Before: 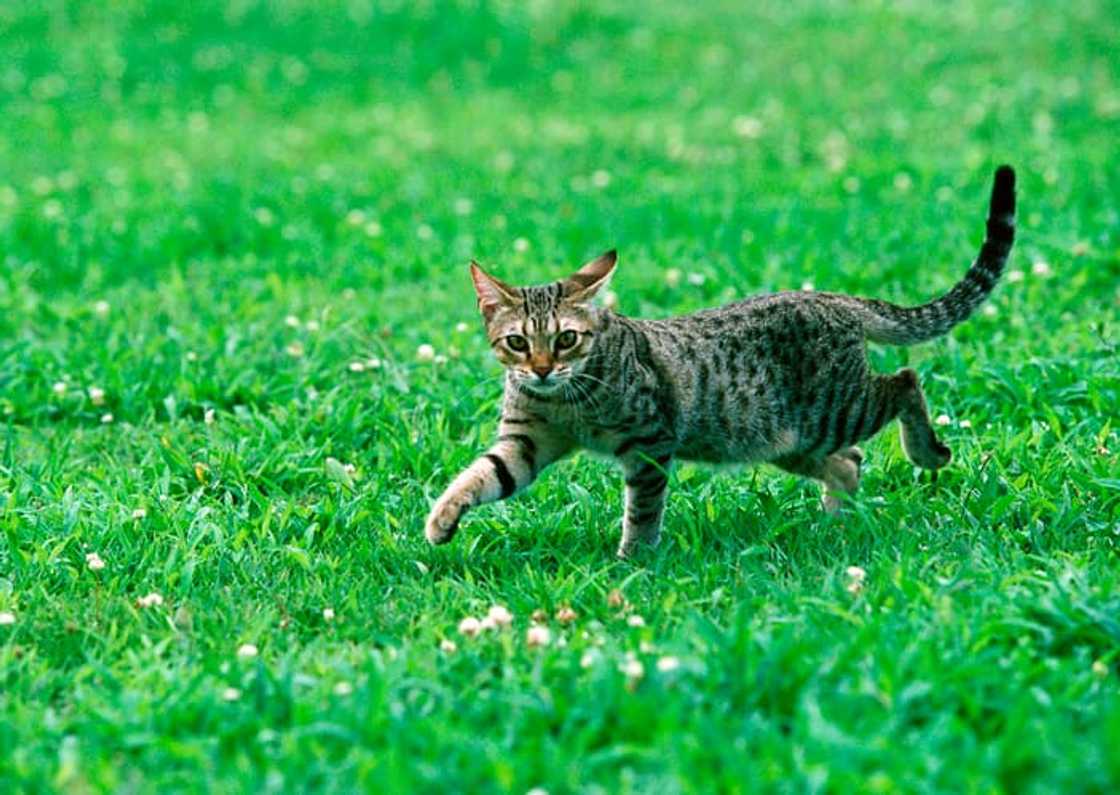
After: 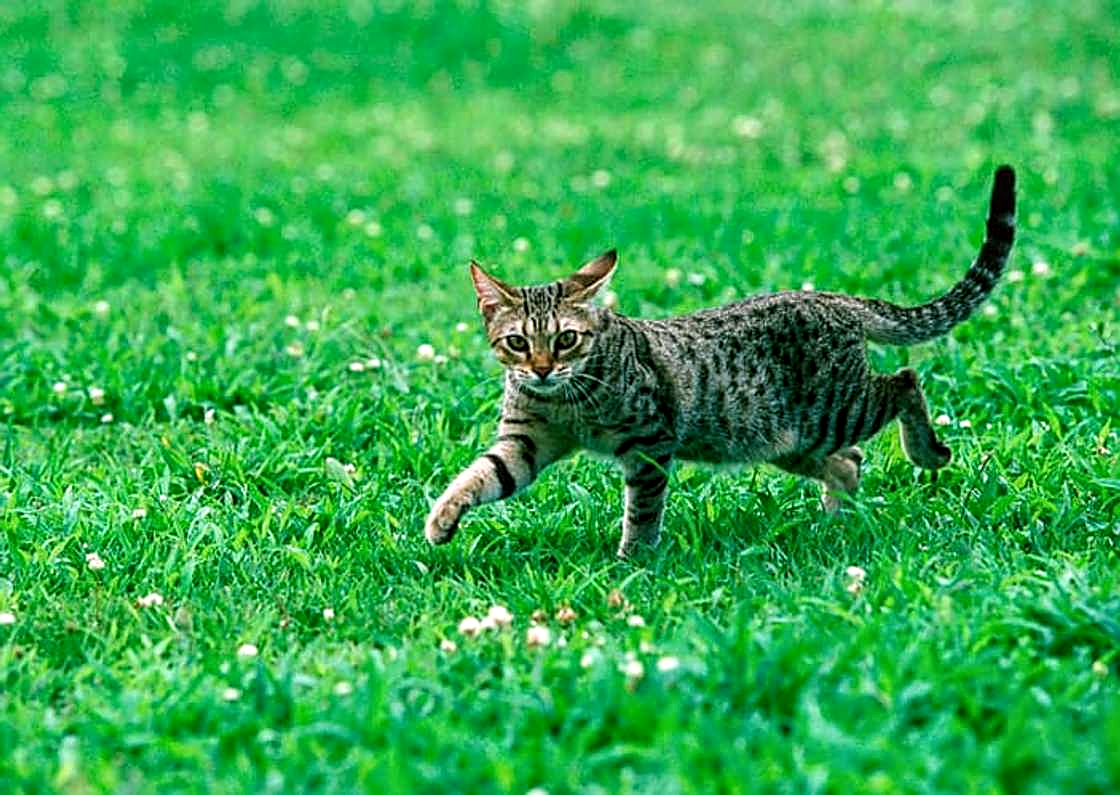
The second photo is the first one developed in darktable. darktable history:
local contrast: detail 130%
sharpen: amount 0.575
